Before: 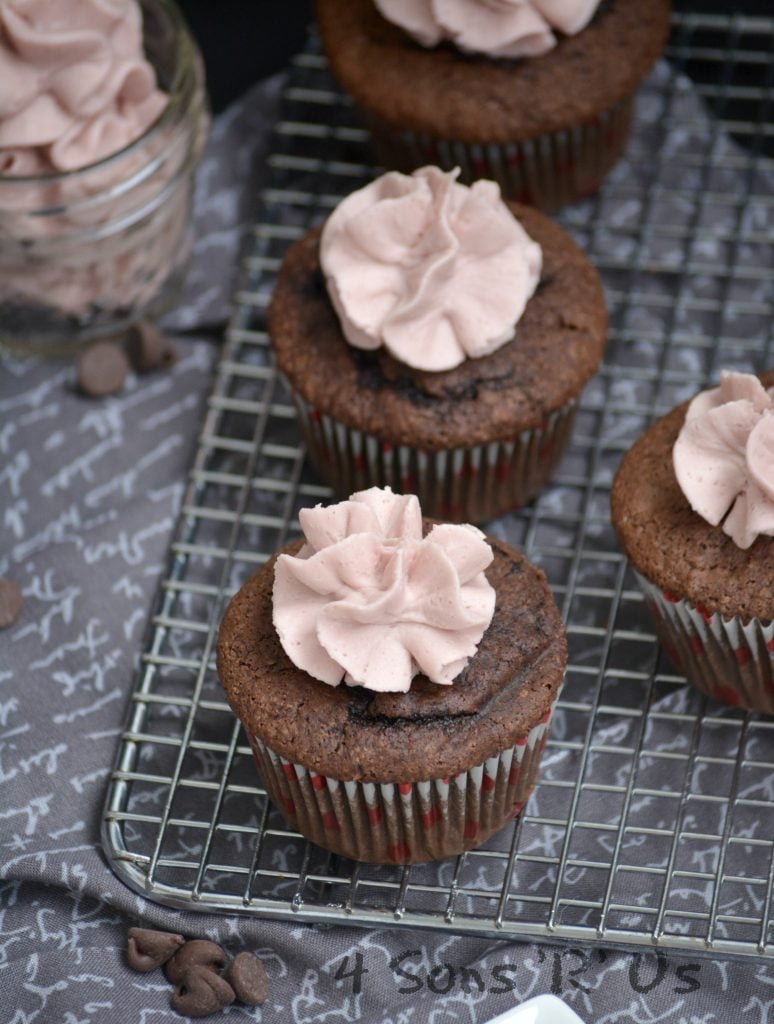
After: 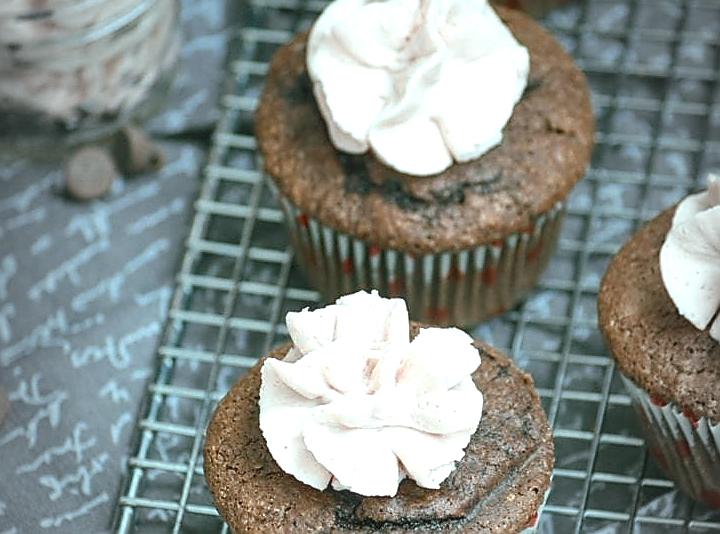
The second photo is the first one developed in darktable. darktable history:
local contrast: detail 110%
exposure: exposure 1.2 EV, compensate highlight preservation false
color zones: curves: ch0 [(0, 0.5) (0.125, 0.4) (0.25, 0.5) (0.375, 0.4) (0.5, 0.4) (0.625, 0.35) (0.75, 0.35) (0.875, 0.5)]; ch1 [(0, 0.35) (0.125, 0.45) (0.25, 0.35) (0.375, 0.35) (0.5, 0.35) (0.625, 0.35) (0.75, 0.45) (0.875, 0.35)]; ch2 [(0, 0.6) (0.125, 0.5) (0.25, 0.5) (0.375, 0.6) (0.5, 0.6) (0.625, 0.5) (0.75, 0.5) (0.875, 0.5)]
vignetting: fall-off start 97%, fall-off radius 100%, width/height ratio 0.609, unbound false
crop: left 1.744%, top 19.225%, right 5.069%, bottom 28.357%
sharpen: radius 1.4, amount 1.25, threshold 0.7
color balance rgb: shadows lift › chroma 11.71%, shadows lift › hue 133.46°, highlights gain › chroma 4%, highlights gain › hue 200.2°, perceptual saturation grading › global saturation 18.05%
